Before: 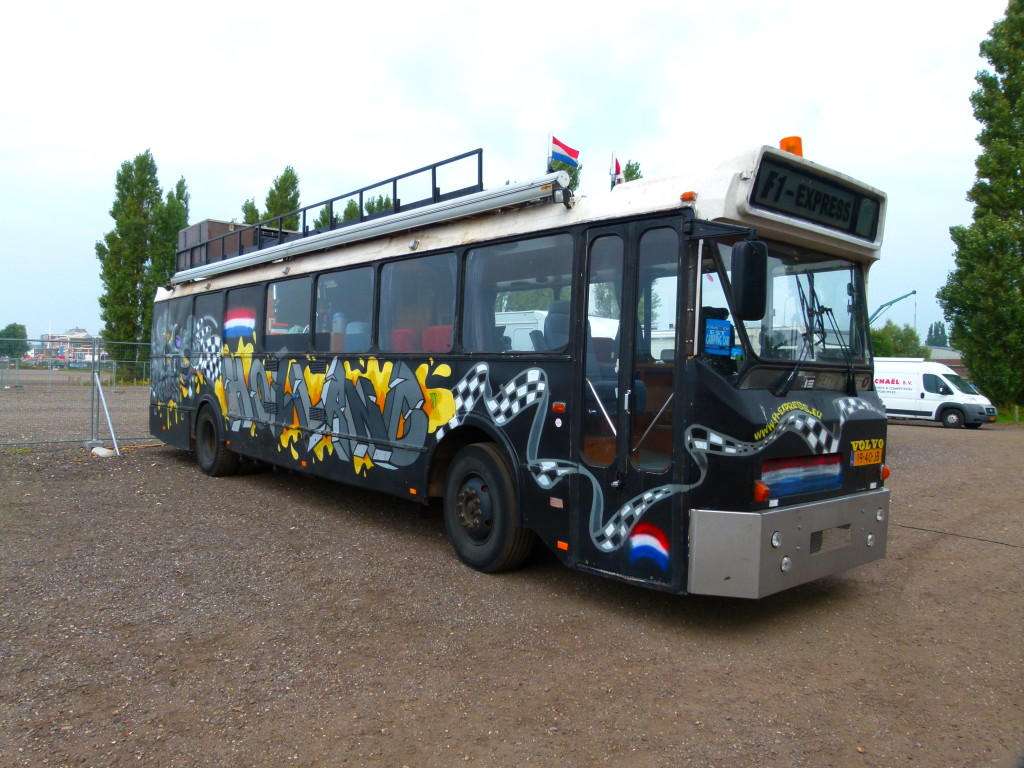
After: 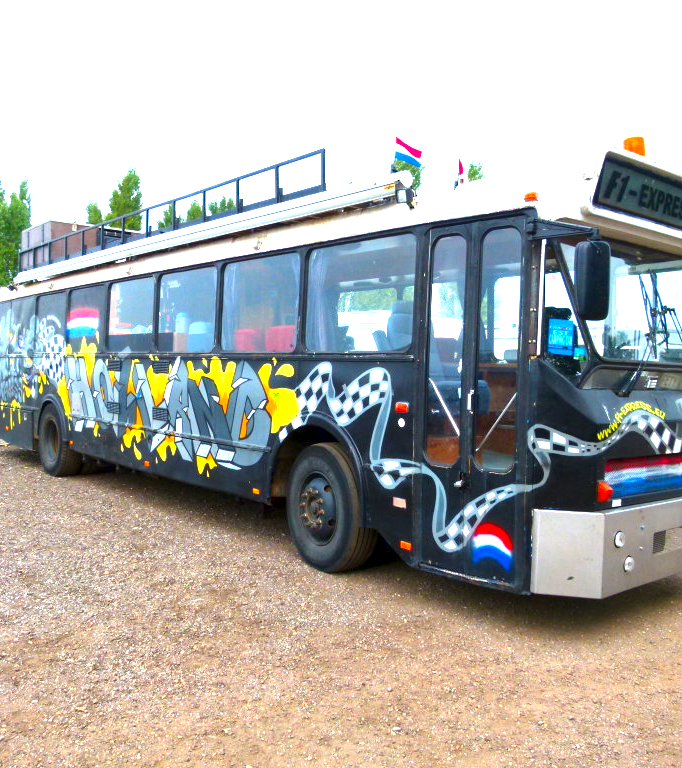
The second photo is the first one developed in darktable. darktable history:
contrast brightness saturation: contrast 0.08, saturation 0.2
sharpen: radius 2.883, amount 0.868, threshold 47.523
local contrast: mode bilateral grid, contrast 20, coarseness 50, detail 159%, midtone range 0.2
white balance: emerald 1
crop: left 15.419%, right 17.914%
exposure: black level correction 0, exposure 1.741 EV, compensate exposure bias true, compensate highlight preservation false
